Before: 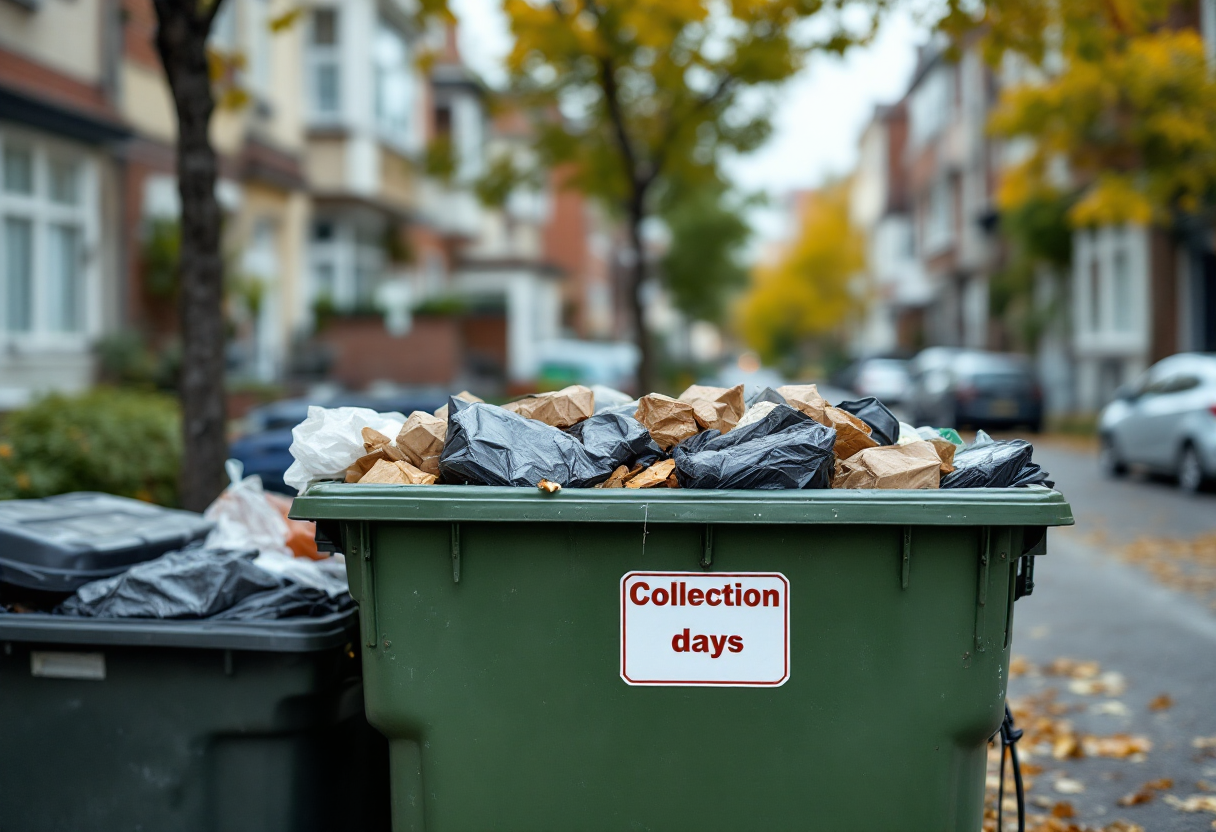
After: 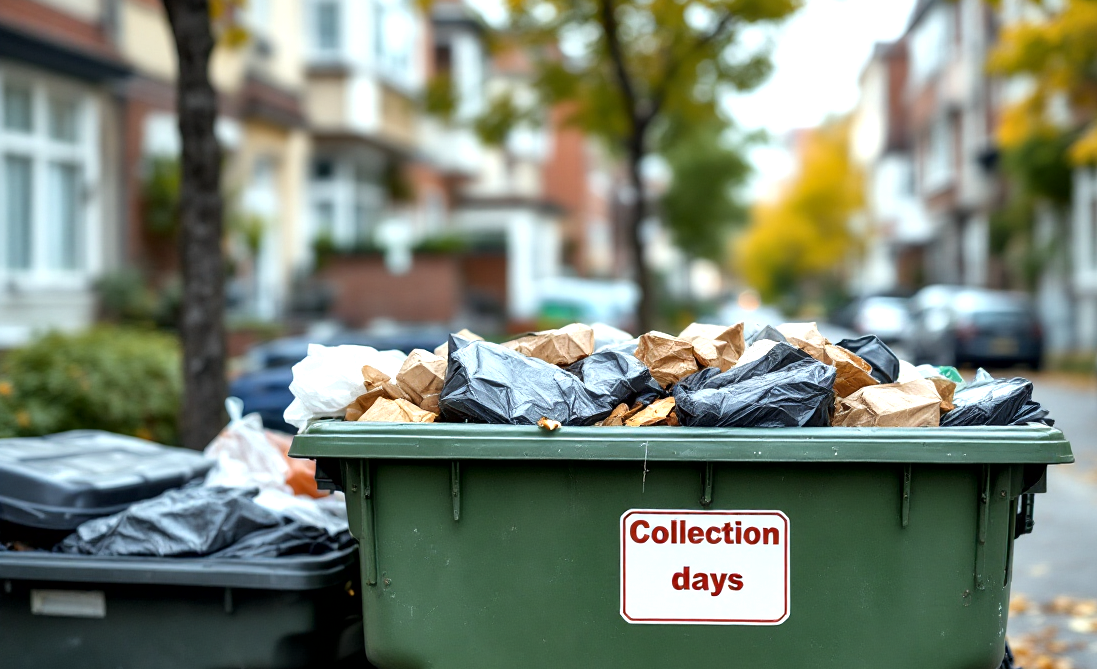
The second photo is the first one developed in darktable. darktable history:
exposure: exposure 0.6 EV, compensate highlight preservation false
crop: top 7.508%, right 9.75%, bottom 11.976%
local contrast: mode bilateral grid, contrast 20, coarseness 49, detail 141%, midtone range 0.2
